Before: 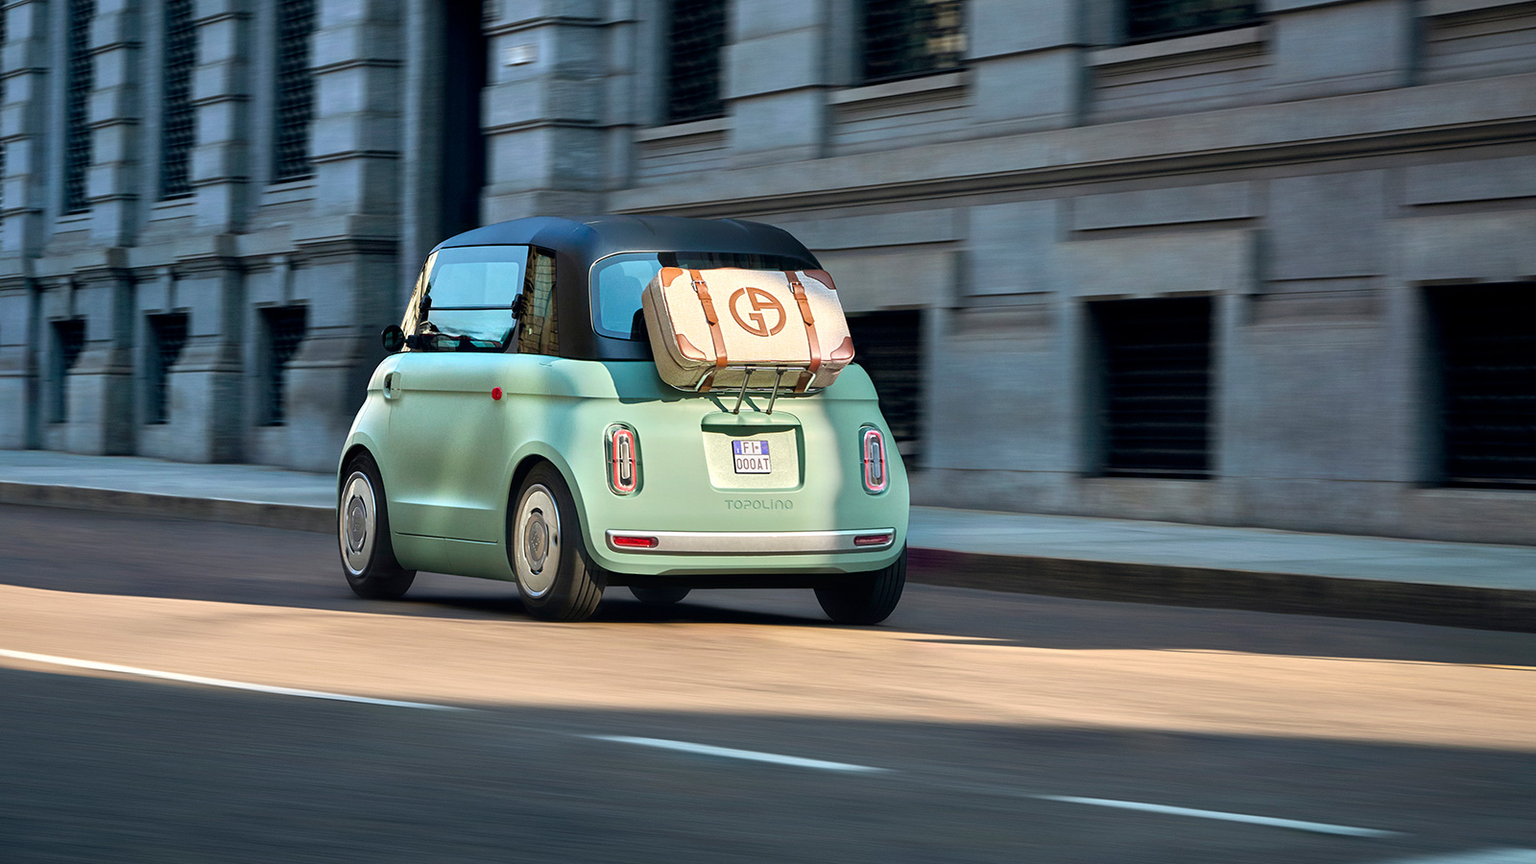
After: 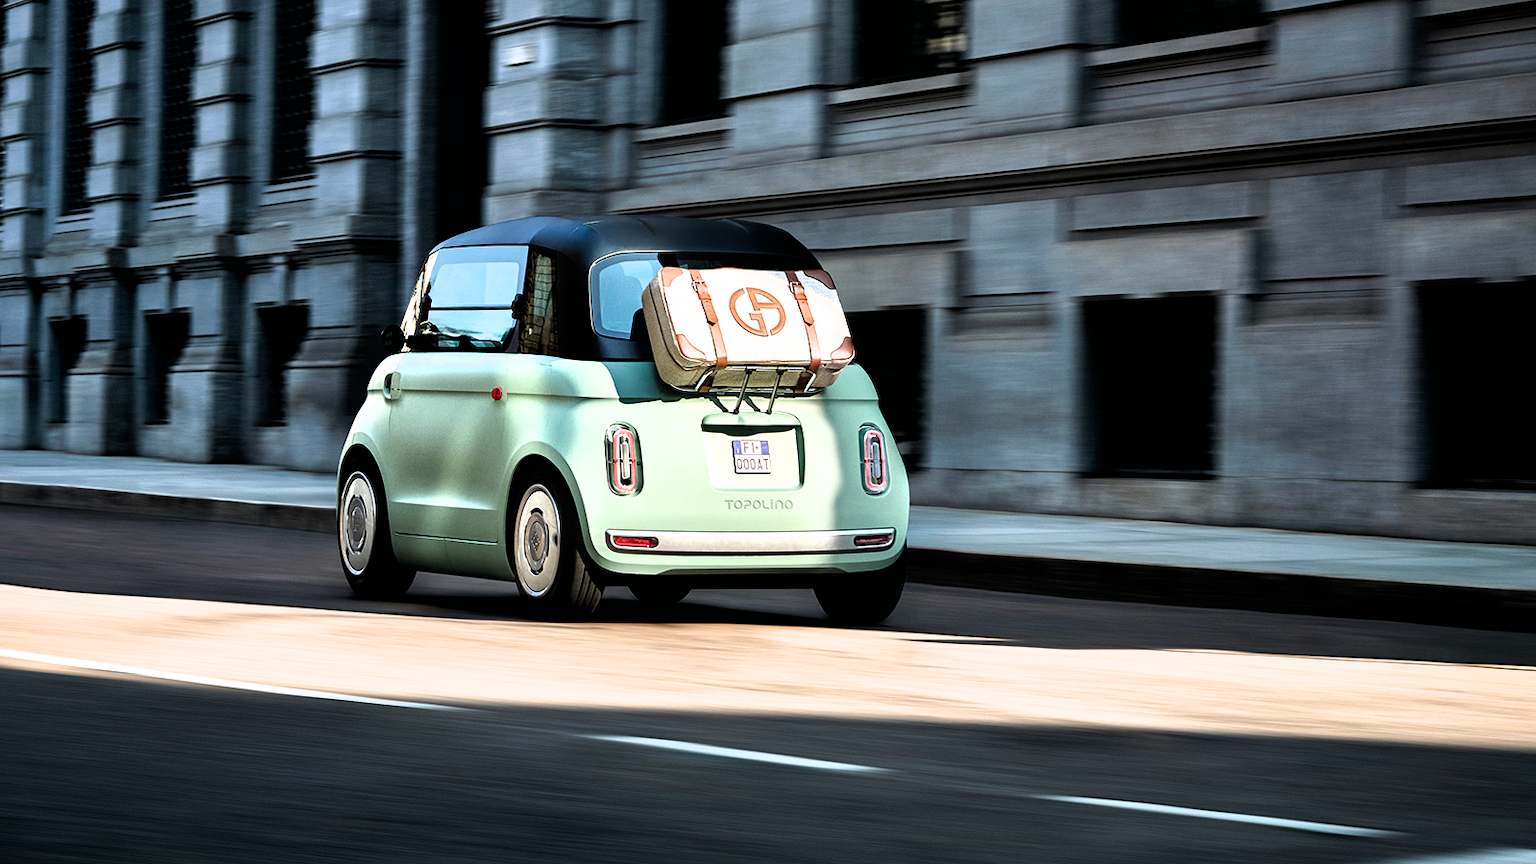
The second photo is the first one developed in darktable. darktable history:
levels: mode automatic
filmic rgb: black relative exposure -8.3 EV, white relative exposure 2.23 EV, hardness 7.05, latitude 85.87%, contrast 1.712, highlights saturation mix -4.22%, shadows ↔ highlights balance -1.94%
